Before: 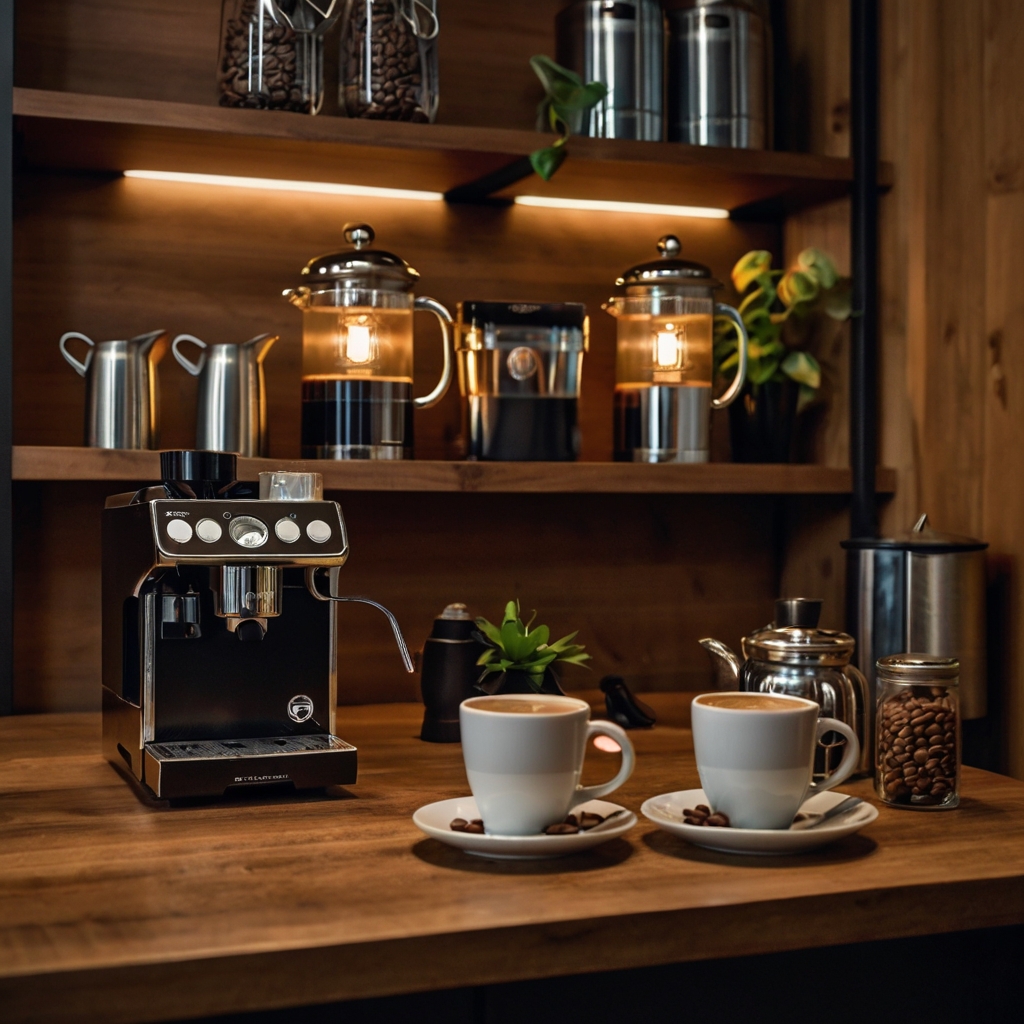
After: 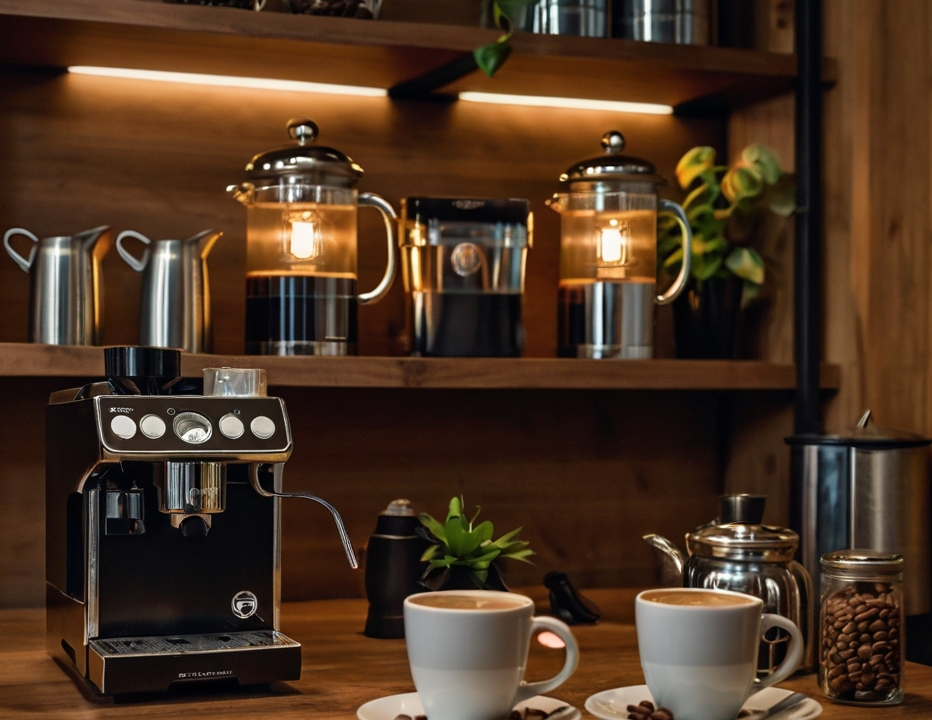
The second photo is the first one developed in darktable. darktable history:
crop: left 5.495%, top 10.21%, right 3.478%, bottom 19.424%
